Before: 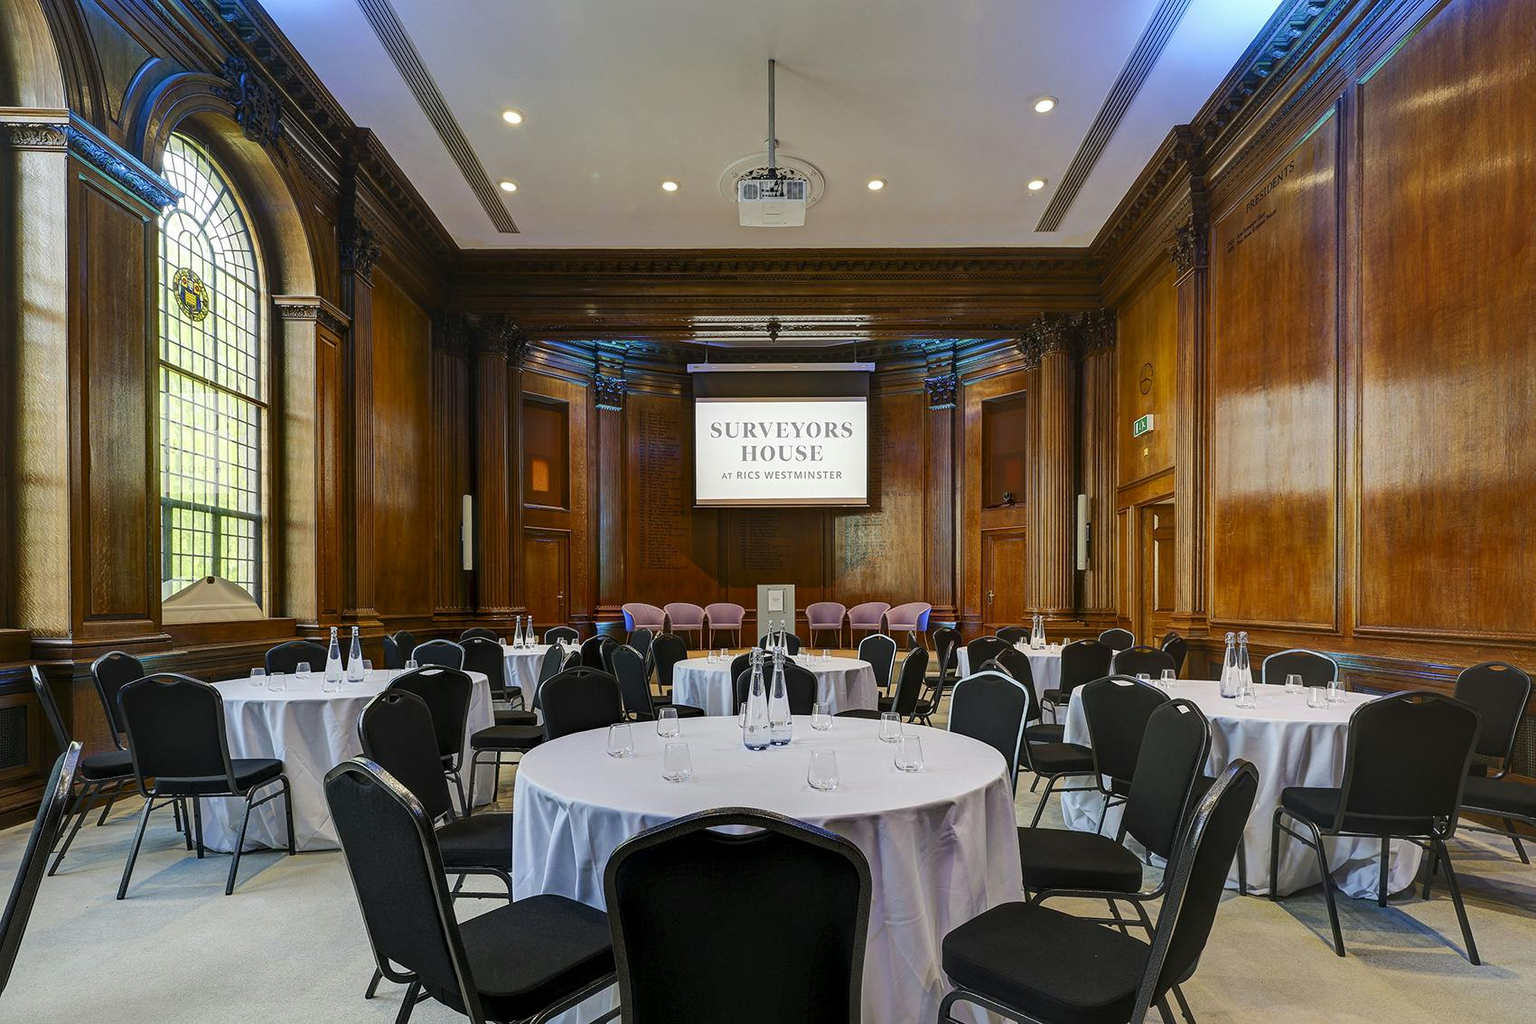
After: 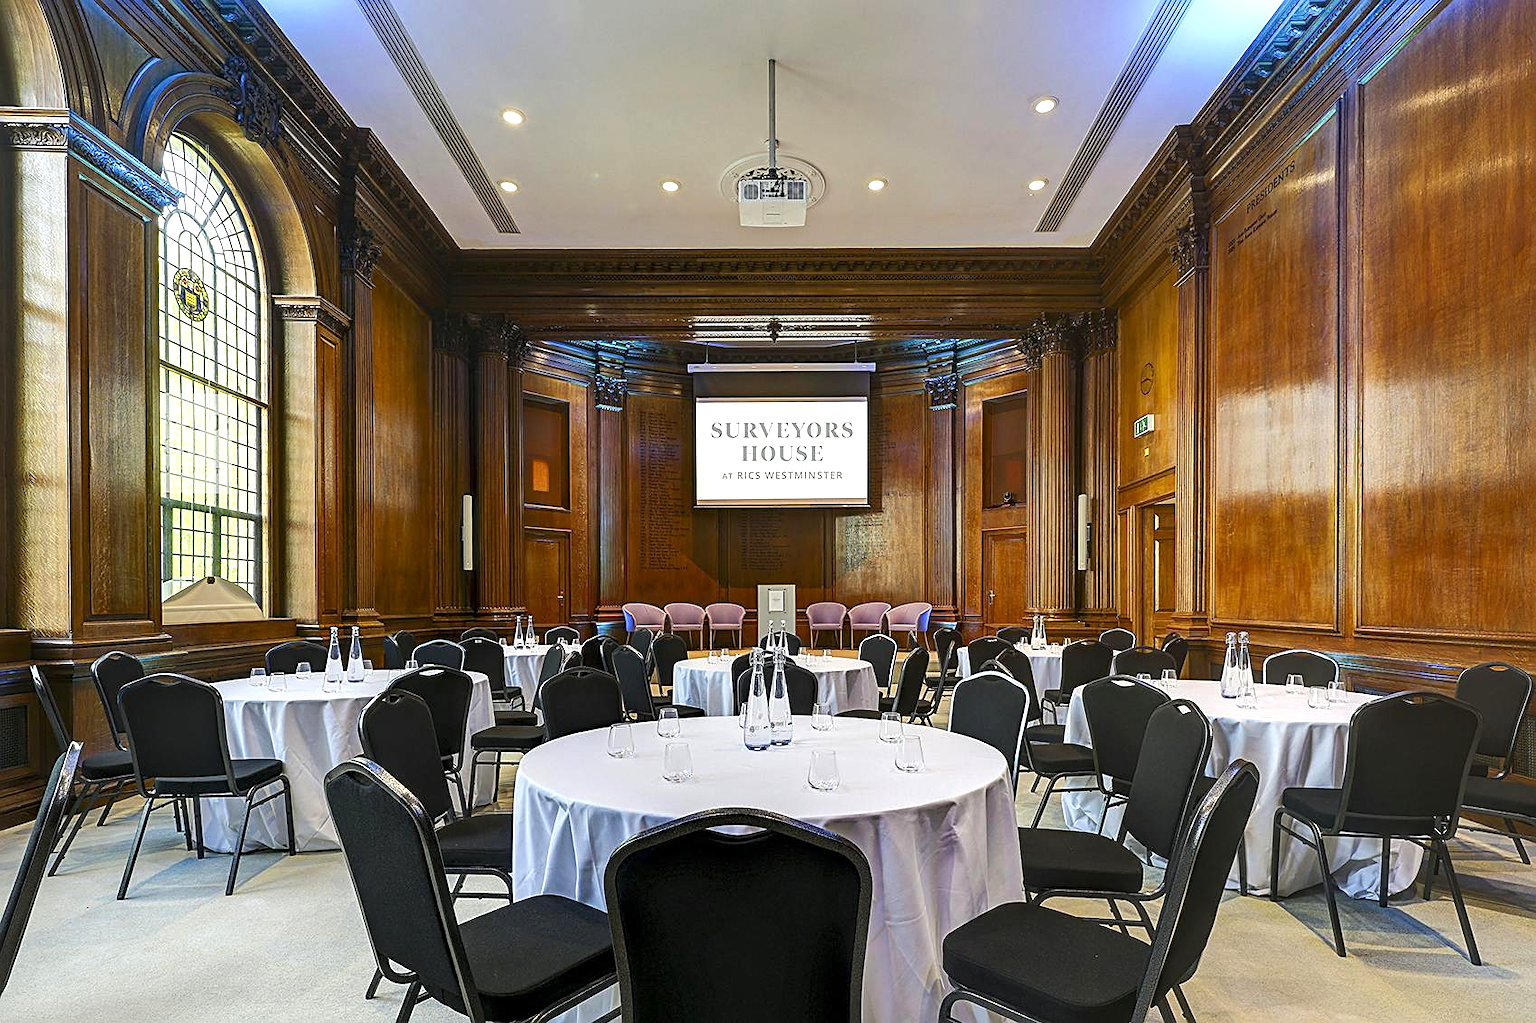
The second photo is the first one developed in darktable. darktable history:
exposure: exposure 0.574 EV, compensate highlight preservation false
sharpen: on, module defaults
